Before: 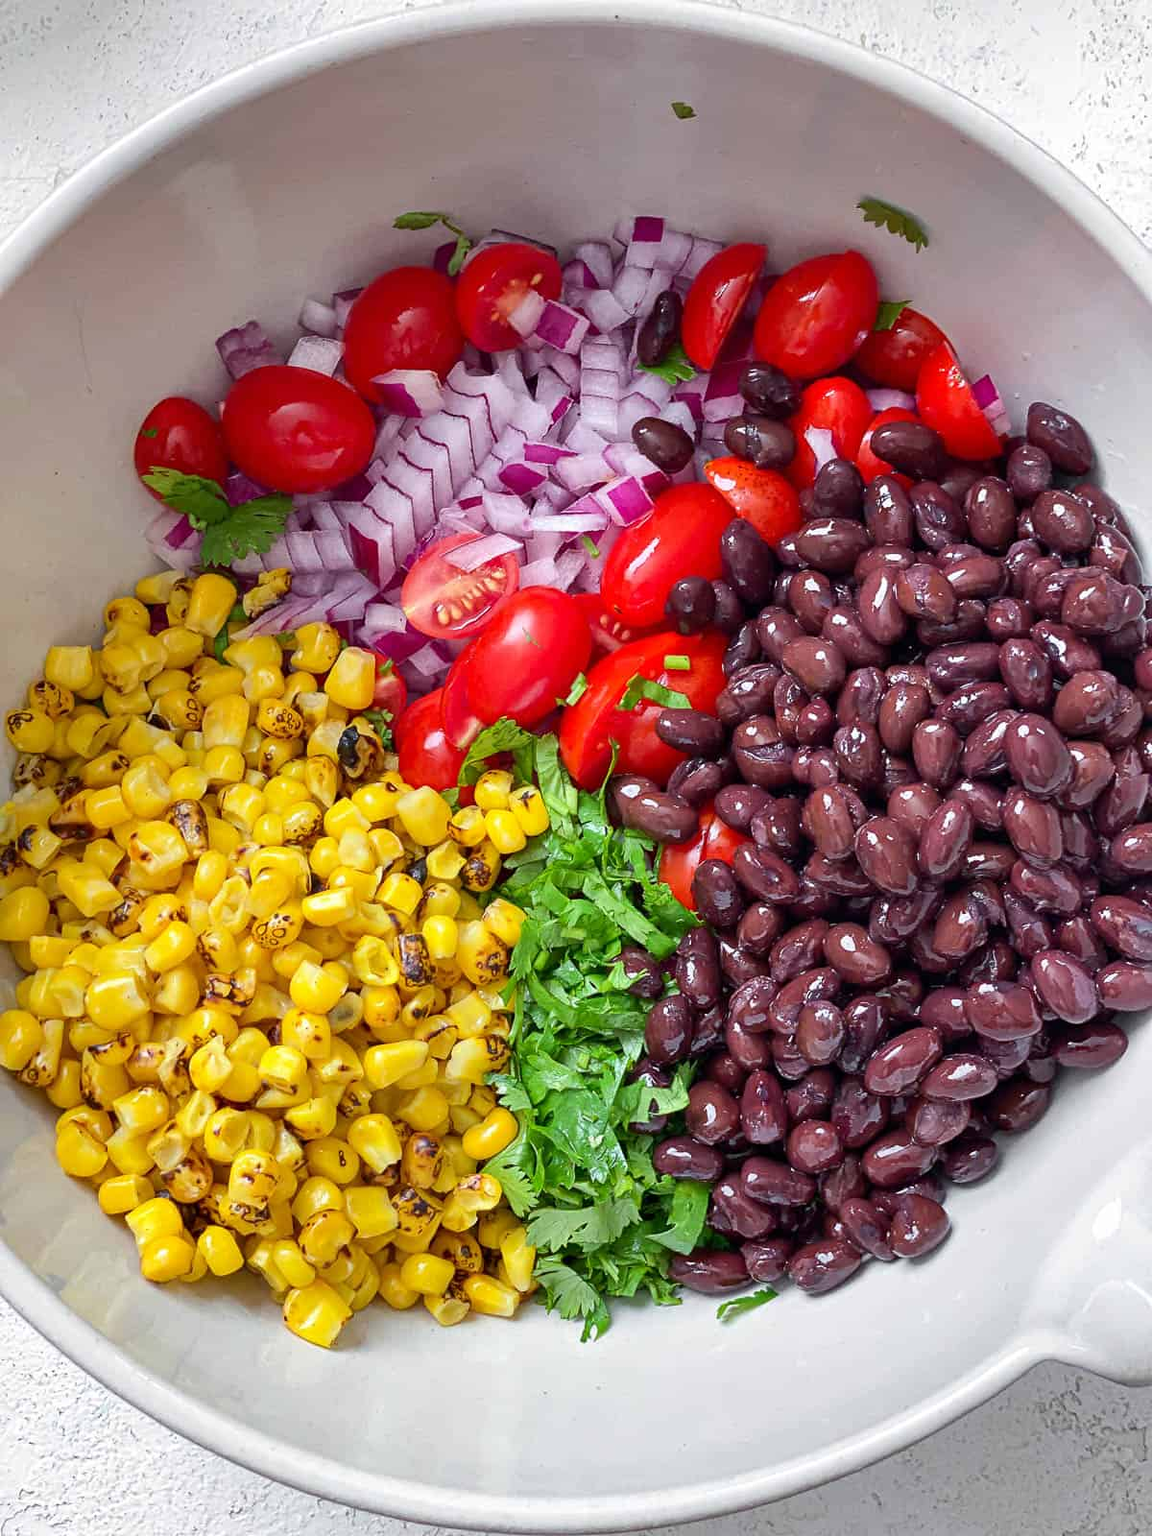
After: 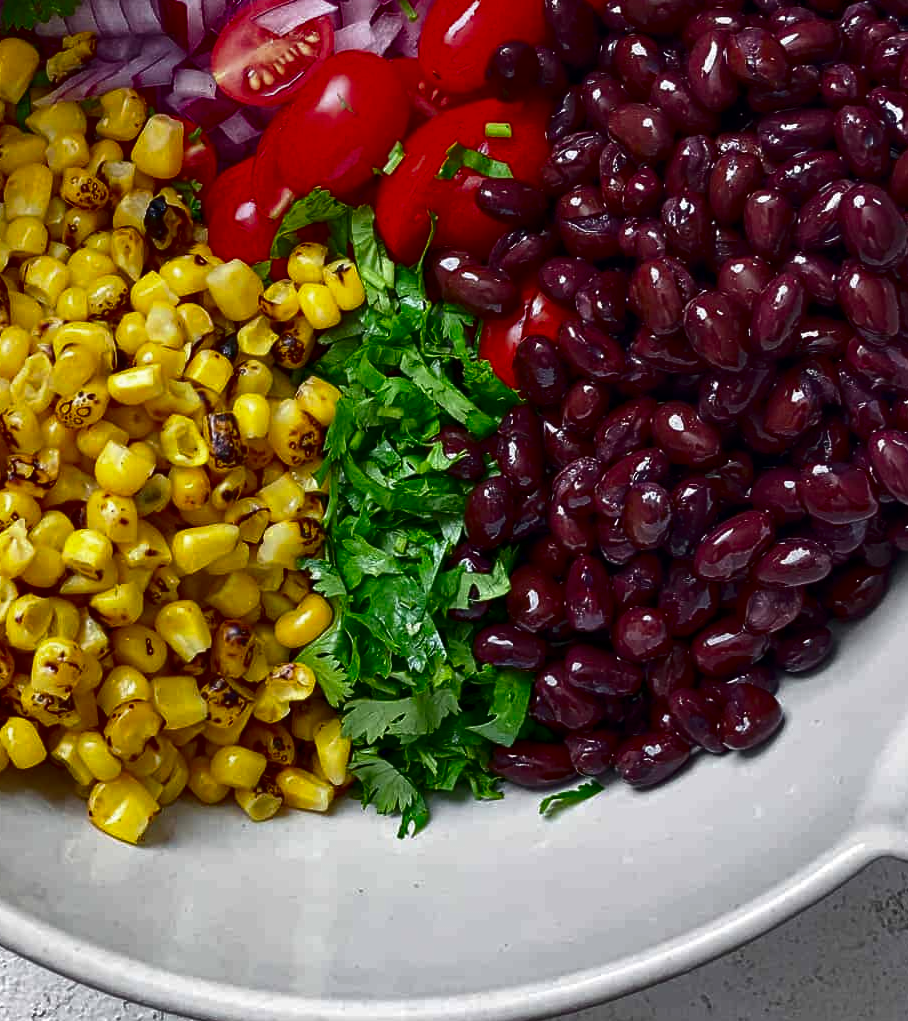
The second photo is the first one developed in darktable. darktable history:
crop and rotate: left 17.299%, top 35.115%, right 7.015%, bottom 1.024%
contrast brightness saturation: brightness -0.52
